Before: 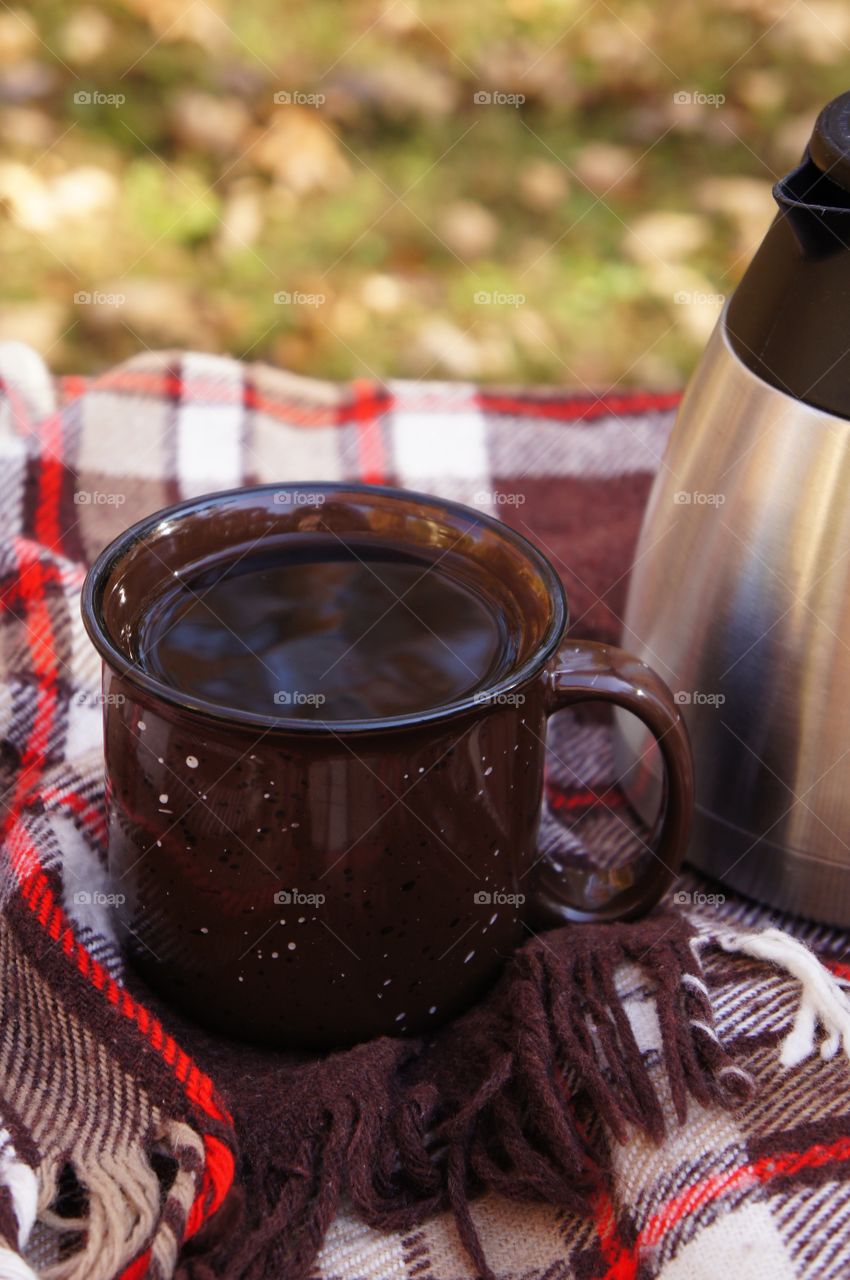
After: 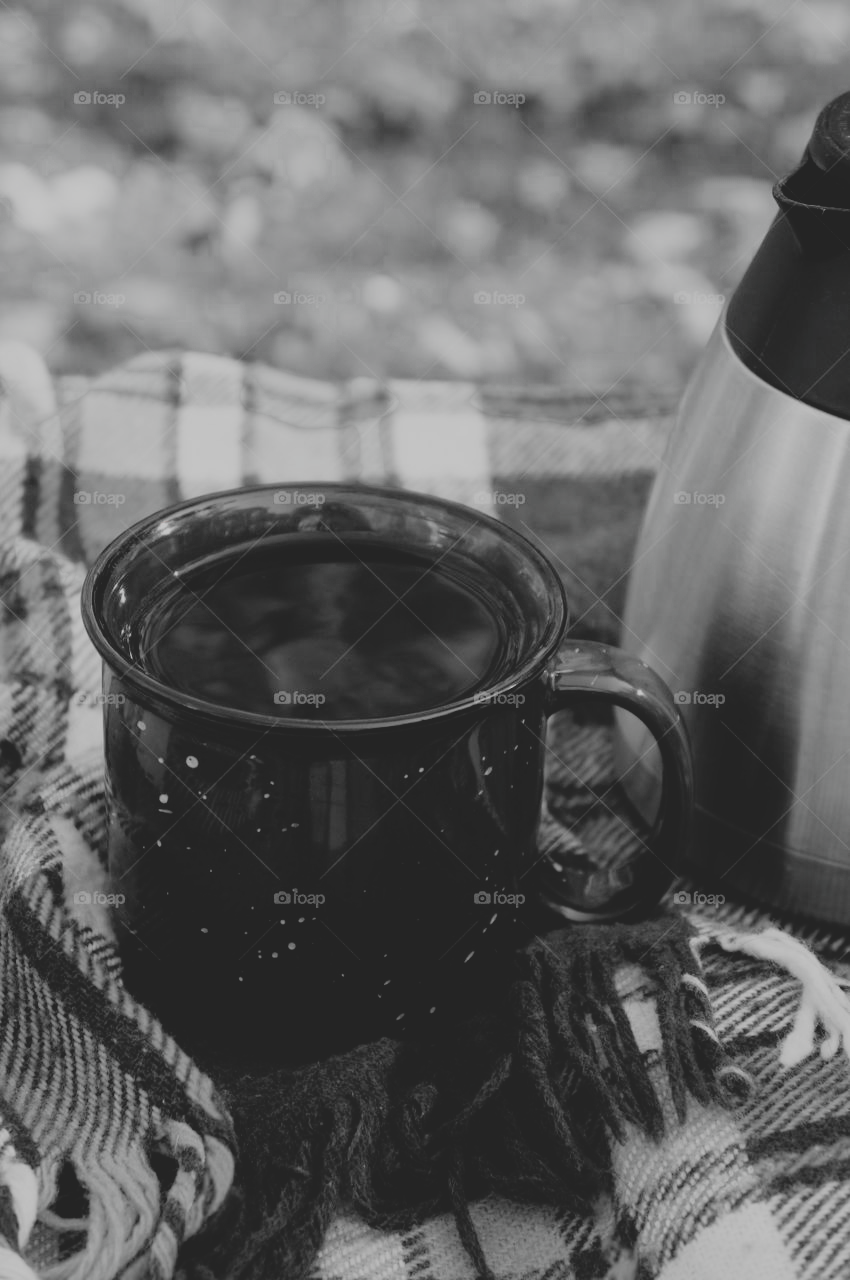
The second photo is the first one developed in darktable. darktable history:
filmic rgb: black relative exposure -5.05 EV, white relative exposure 3.52 EV, threshold 3.03 EV, hardness 3.18, contrast 1.197, highlights saturation mix -49.93%, enable highlight reconstruction true
contrast brightness saturation: contrast -0.284
color zones: curves: ch1 [(0, 0.006) (0.094, 0.285) (0.171, 0.001) (0.429, 0.001) (0.571, 0.003) (0.714, 0.004) (0.857, 0.004) (1, 0.006)]
color balance rgb: linear chroma grading › global chroma 14.525%, perceptual saturation grading › global saturation 30.02%, hue shift 178.82°, global vibrance 49.887%, contrast 0.417%
